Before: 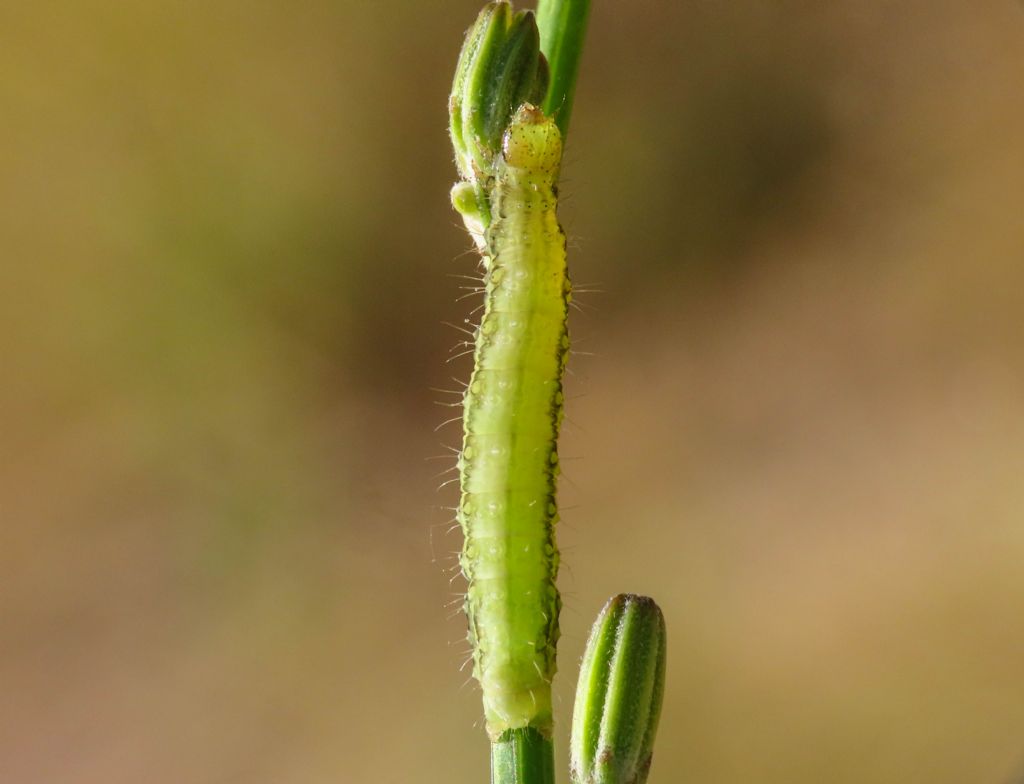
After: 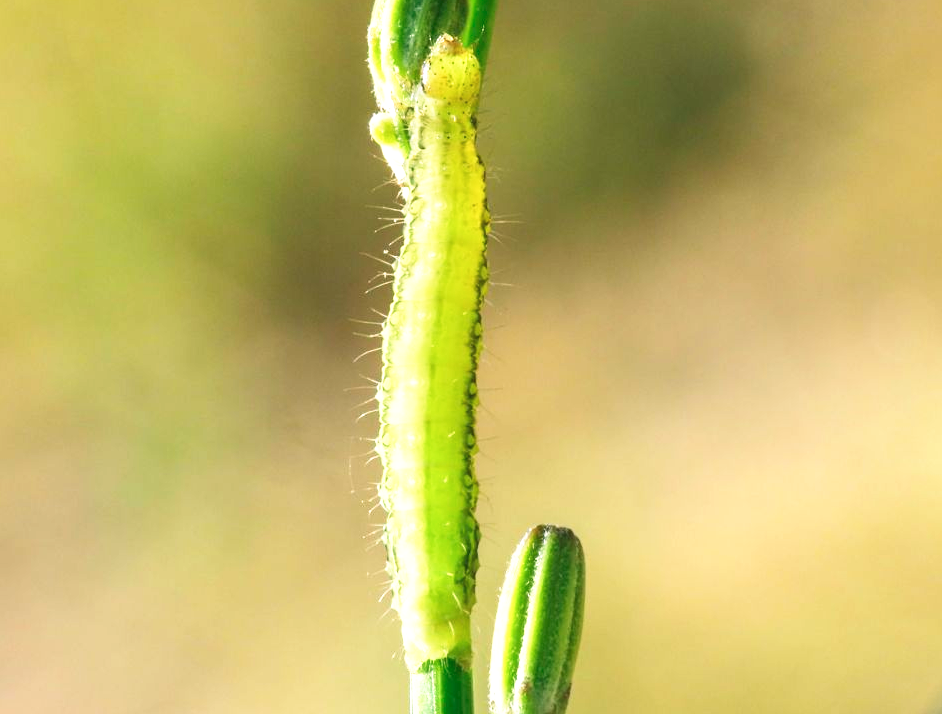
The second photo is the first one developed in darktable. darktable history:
base curve: curves: ch0 [(0, 0) (0.688, 0.865) (1, 1)], preserve colors none
crop and rotate: left 7.982%, top 8.919%
color balance rgb: power › chroma 2.163%, power › hue 168.58°, perceptual saturation grading › global saturation 0.017%
exposure: black level correction -0.001, exposure 0.908 EV, compensate exposure bias true, compensate highlight preservation false
